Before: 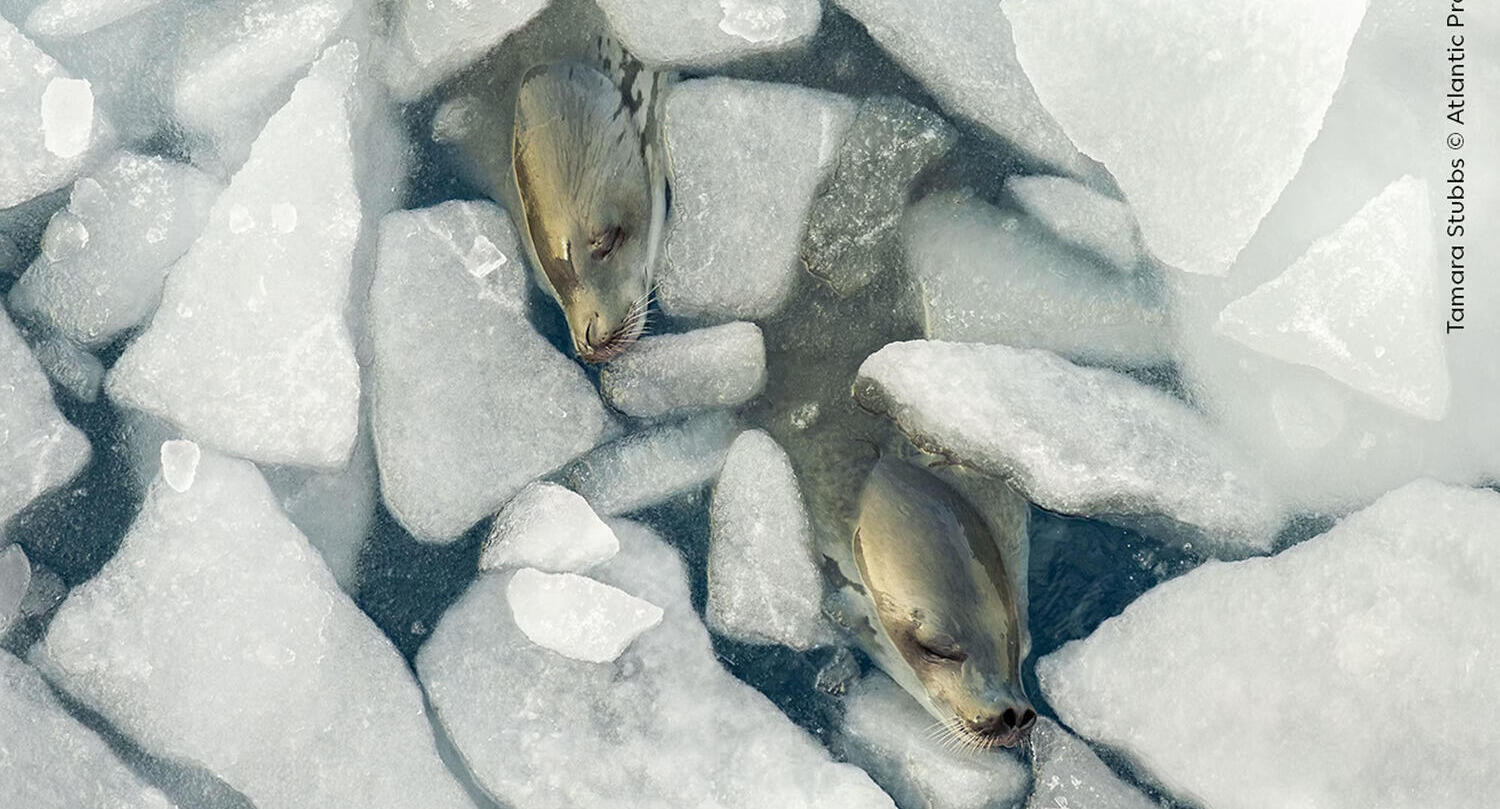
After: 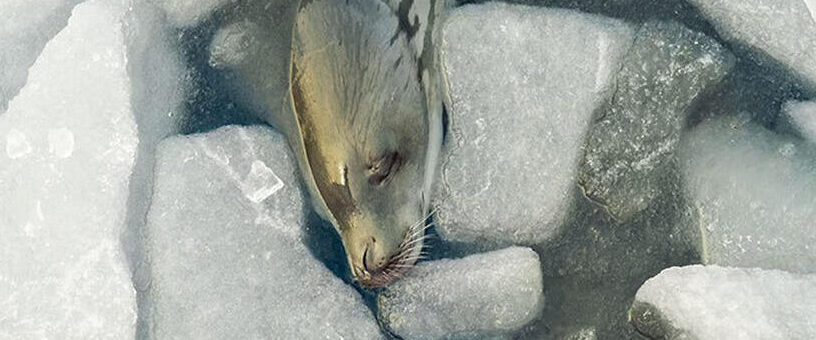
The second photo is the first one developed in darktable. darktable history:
crop: left 14.927%, top 9.285%, right 30.631%, bottom 48.617%
tone equalizer: edges refinement/feathering 500, mask exposure compensation -1.57 EV, preserve details no
